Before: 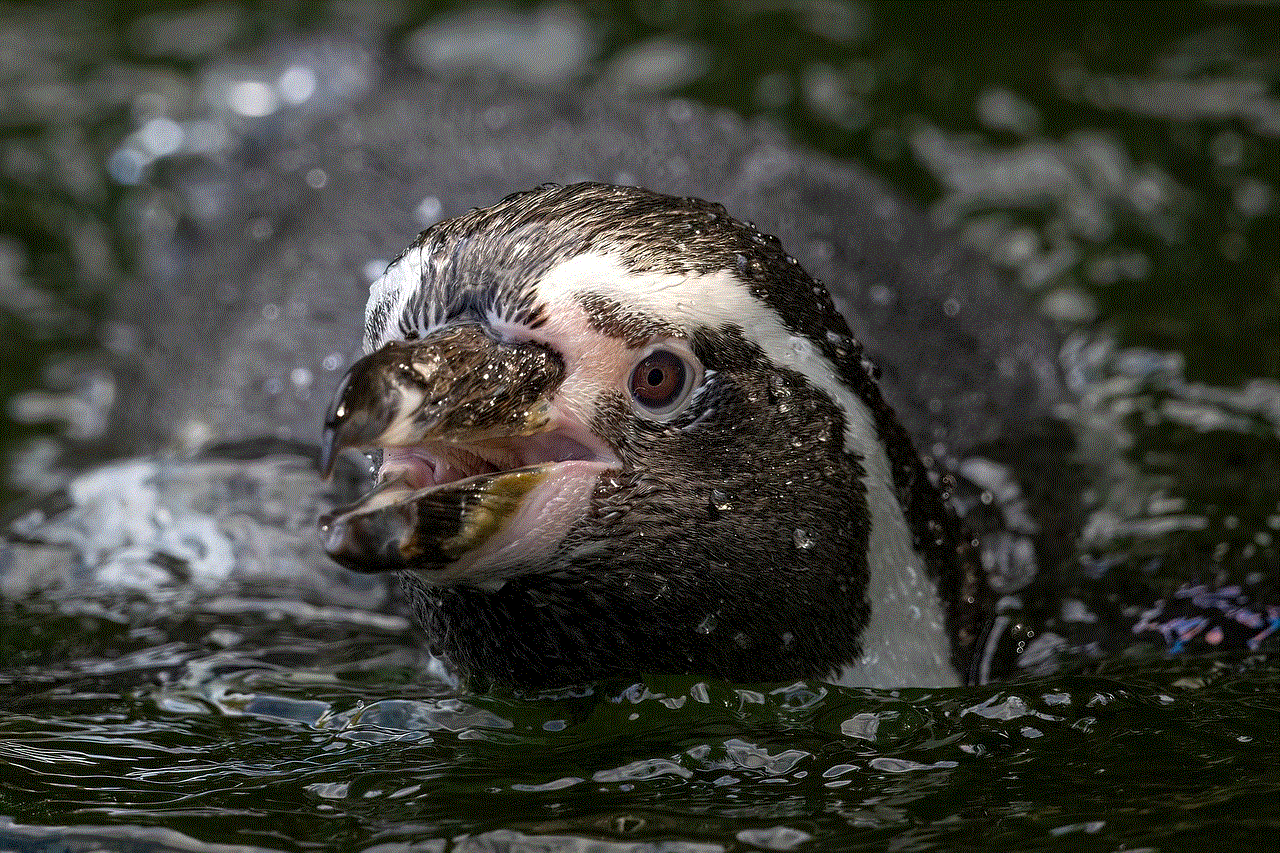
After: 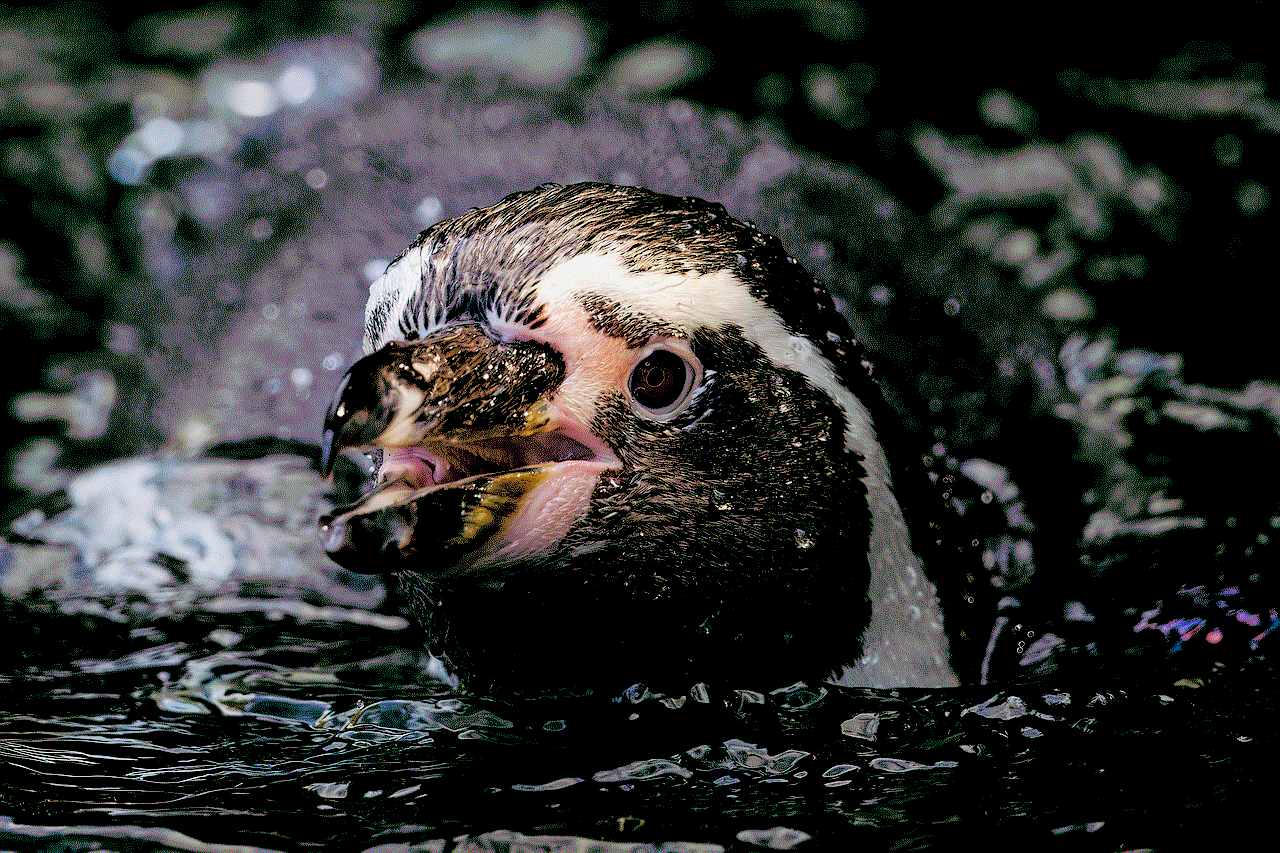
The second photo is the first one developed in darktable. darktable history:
color balance rgb: global offset › luminance -0.5%, perceptual saturation grading › highlights -17.77%, perceptual saturation grading › mid-tones 33.1%, perceptual saturation grading › shadows 50.52%, perceptual brilliance grading › highlights 10.8%, perceptual brilliance grading › shadows -10.8%, global vibrance 24.22%, contrast -25%
contrast brightness saturation: brightness 0.28
exposure: black level correction 0.056, compensate highlight preservation false
